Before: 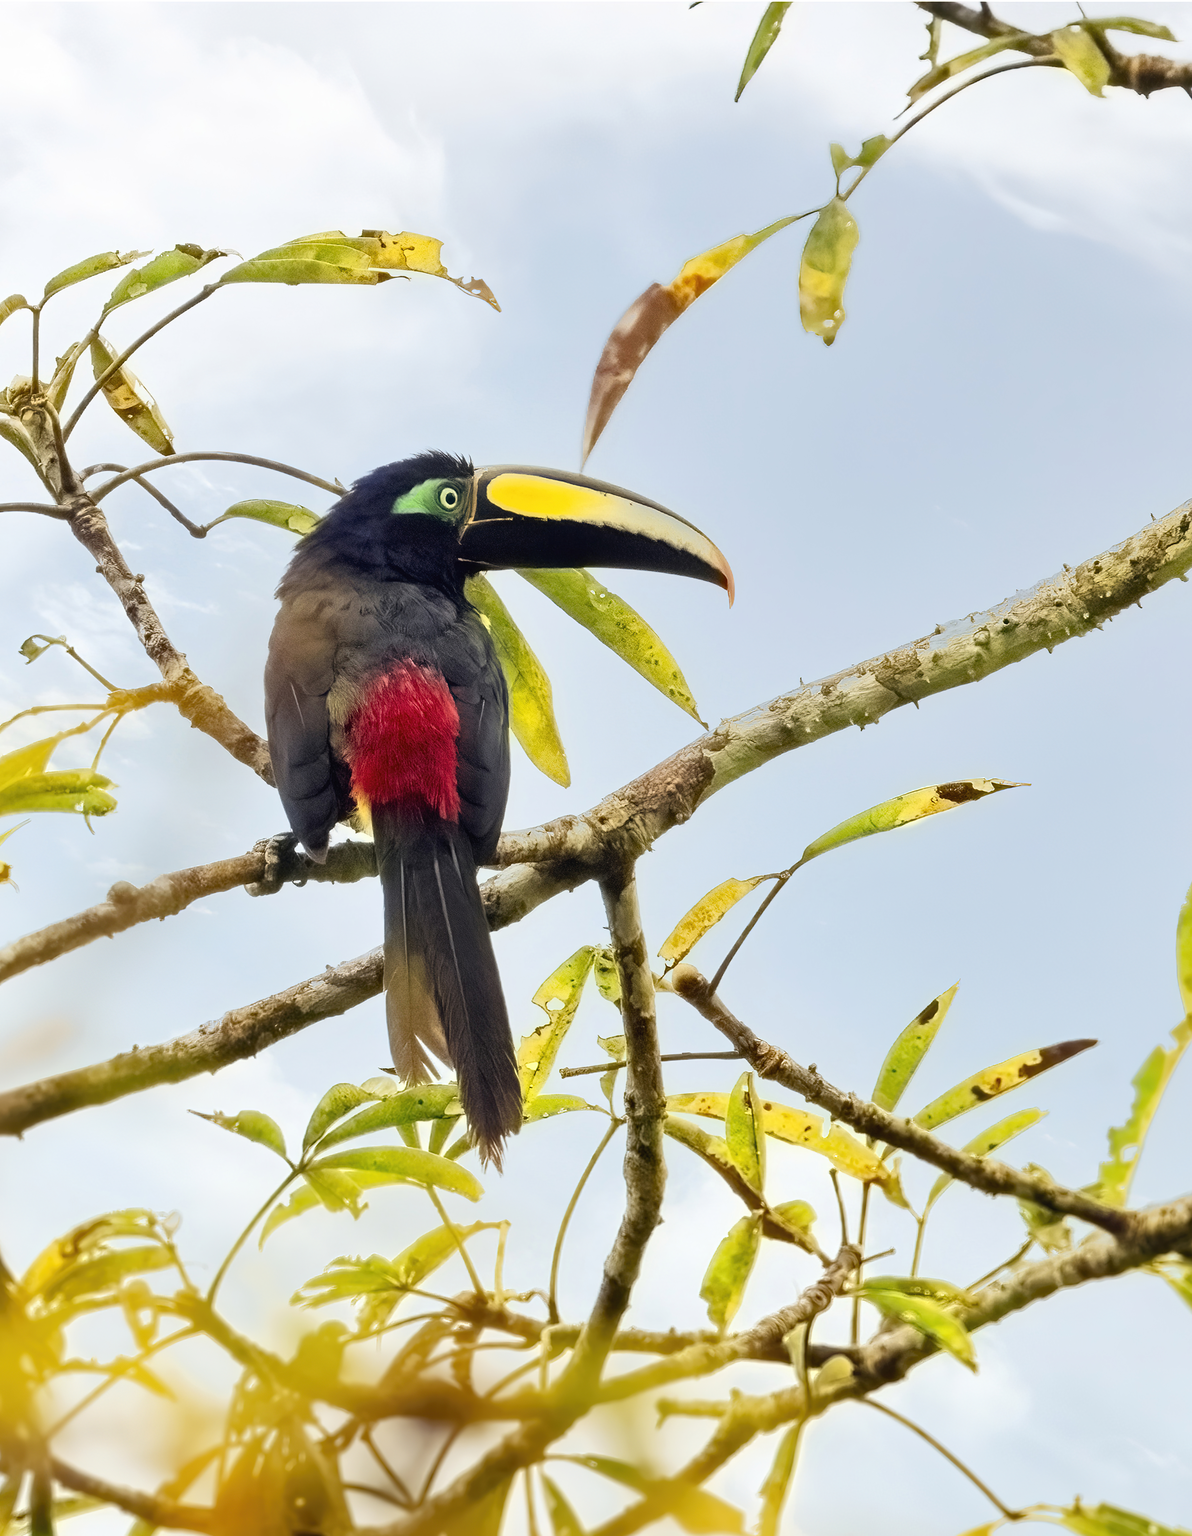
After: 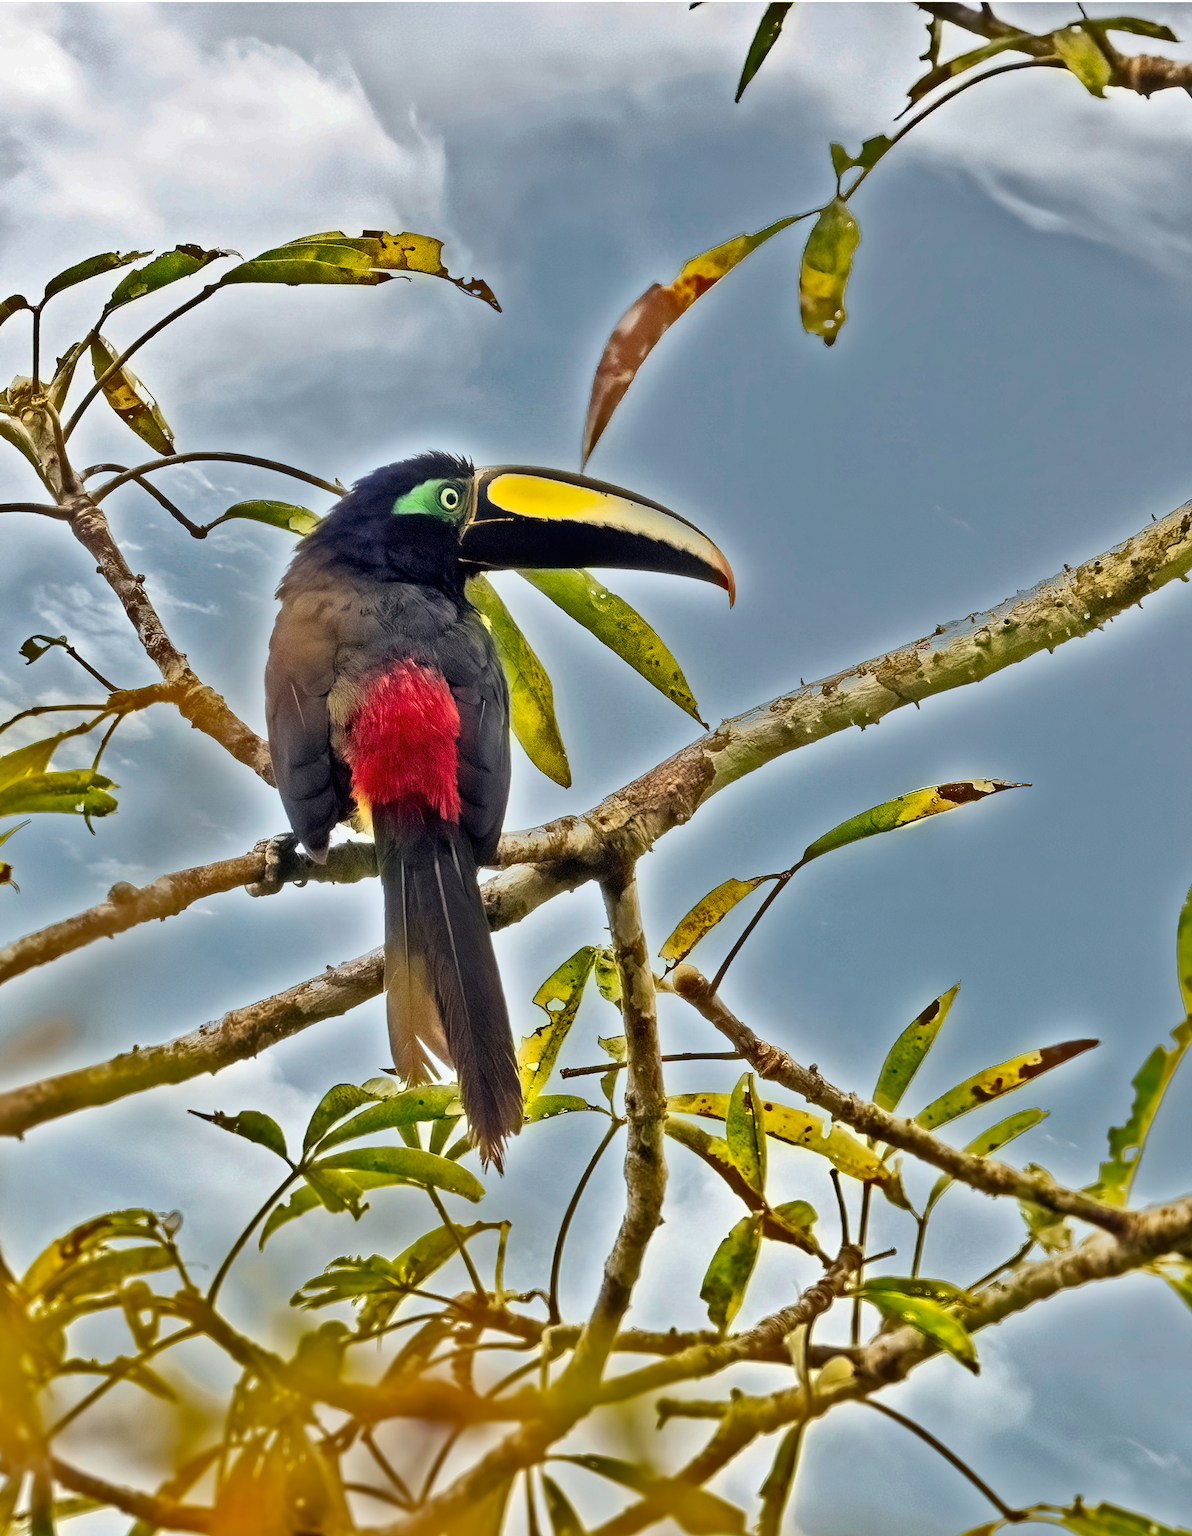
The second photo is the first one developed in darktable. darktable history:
shadows and highlights: shadows 20.86, highlights -81.5, soften with gaussian
